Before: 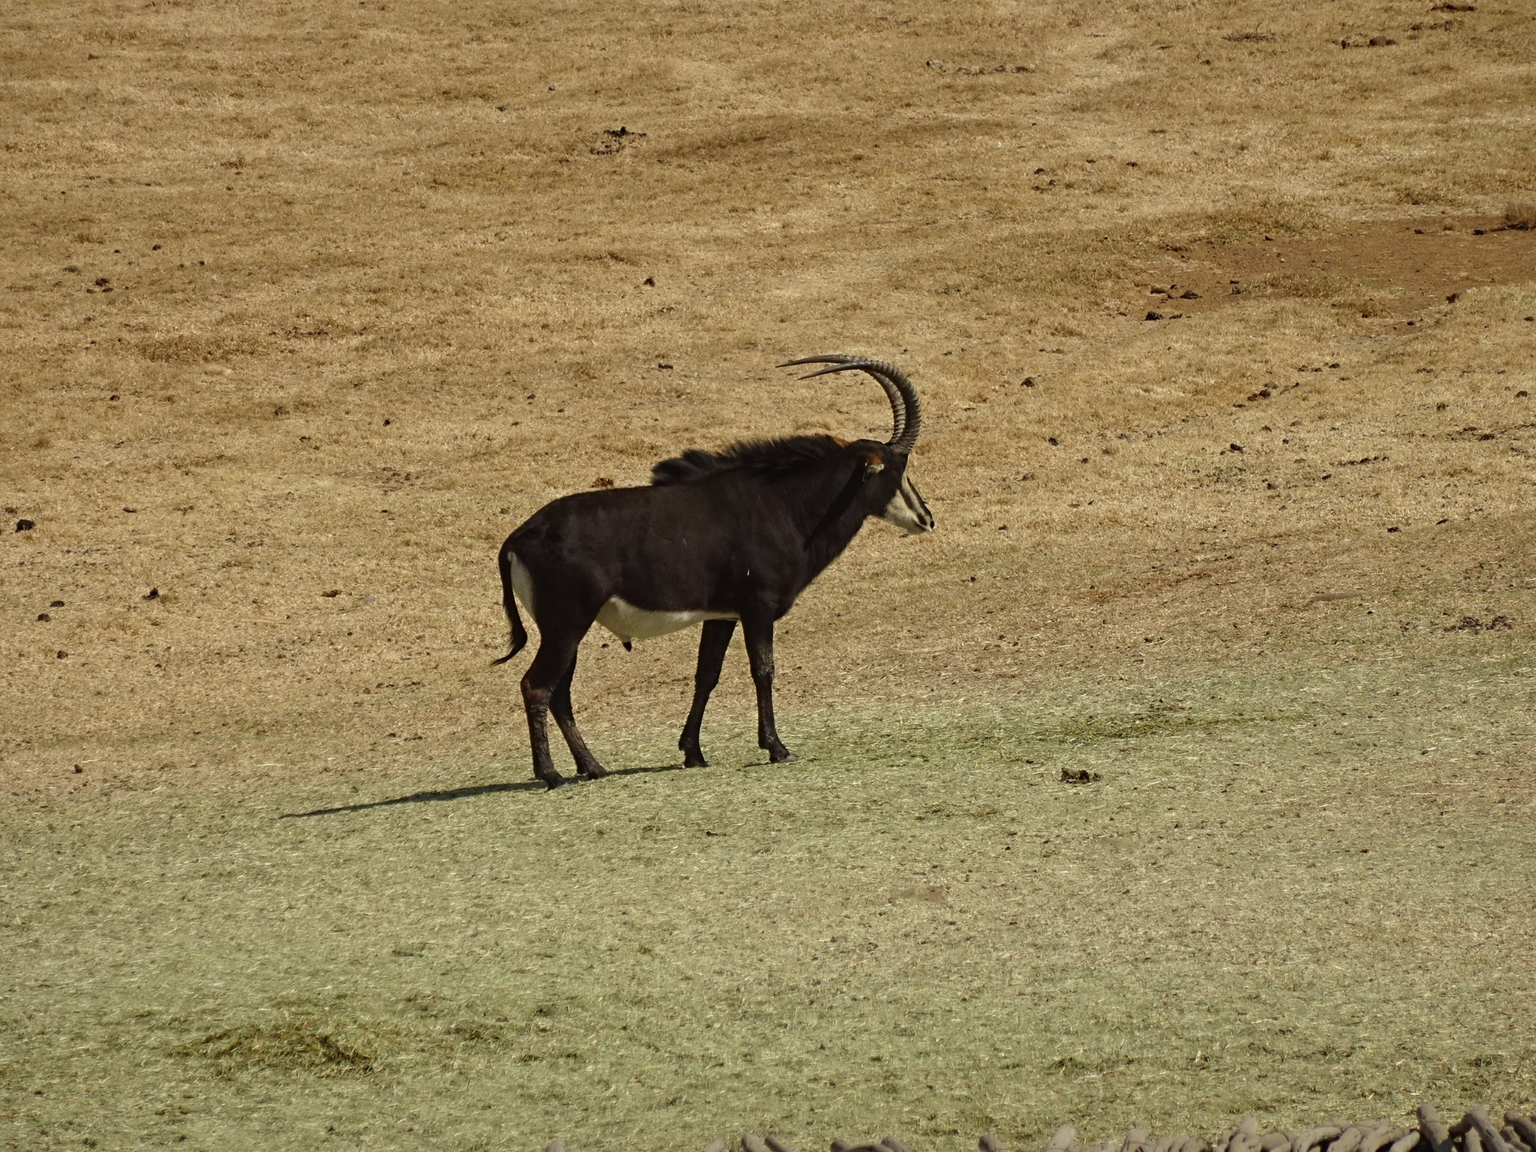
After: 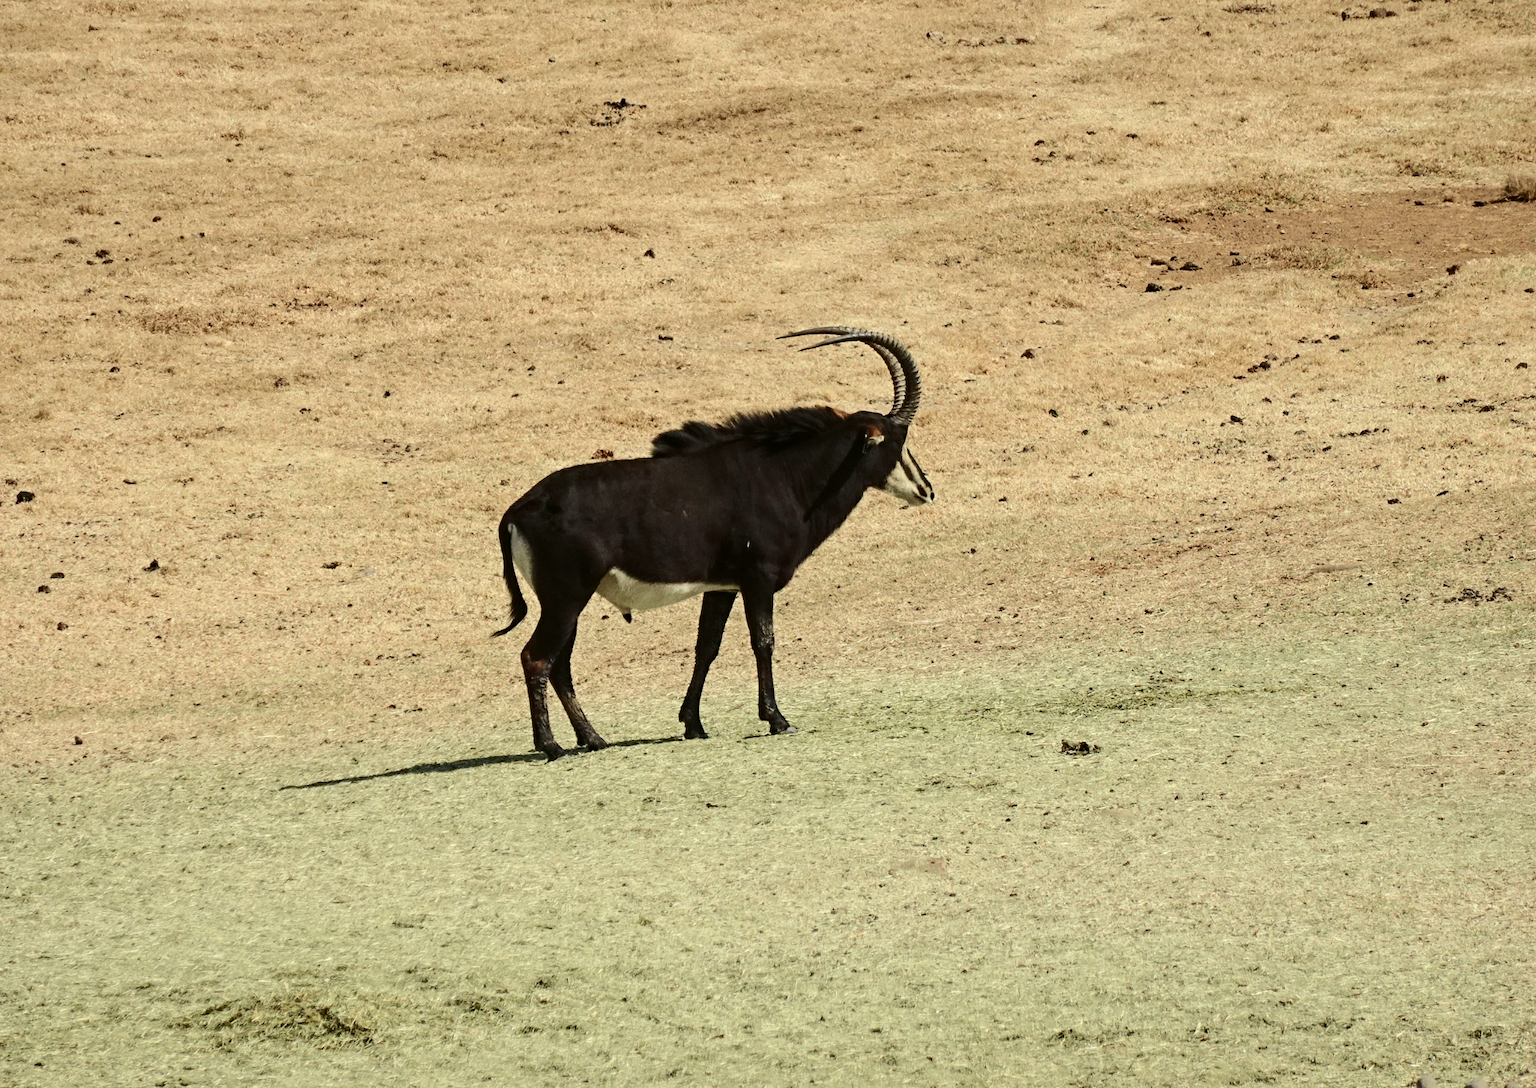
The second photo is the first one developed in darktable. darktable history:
crop and rotate: top 2.479%, bottom 3.018%
local contrast: highlights 100%, shadows 100%, detail 120%, midtone range 0.2
tone curve: curves: ch0 [(0, 0) (0.21, 0.21) (0.43, 0.586) (0.65, 0.793) (1, 1)]; ch1 [(0, 0) (0.382, 0.447) (0.492, 0.484) (0.544, 0.547) (0.583, 0.578) (0.599, 0.595) (0.67, 0.673) (1, 1)]; ch2 [(0, 0) (0.411, 0.382) (0.492, 0.5) (0.531, 0.534) (0.56, 0.573) (0.599, 0.602) (0.696, 0.693) (1, 1)], color space Lab, independent channels, preserve colors none
